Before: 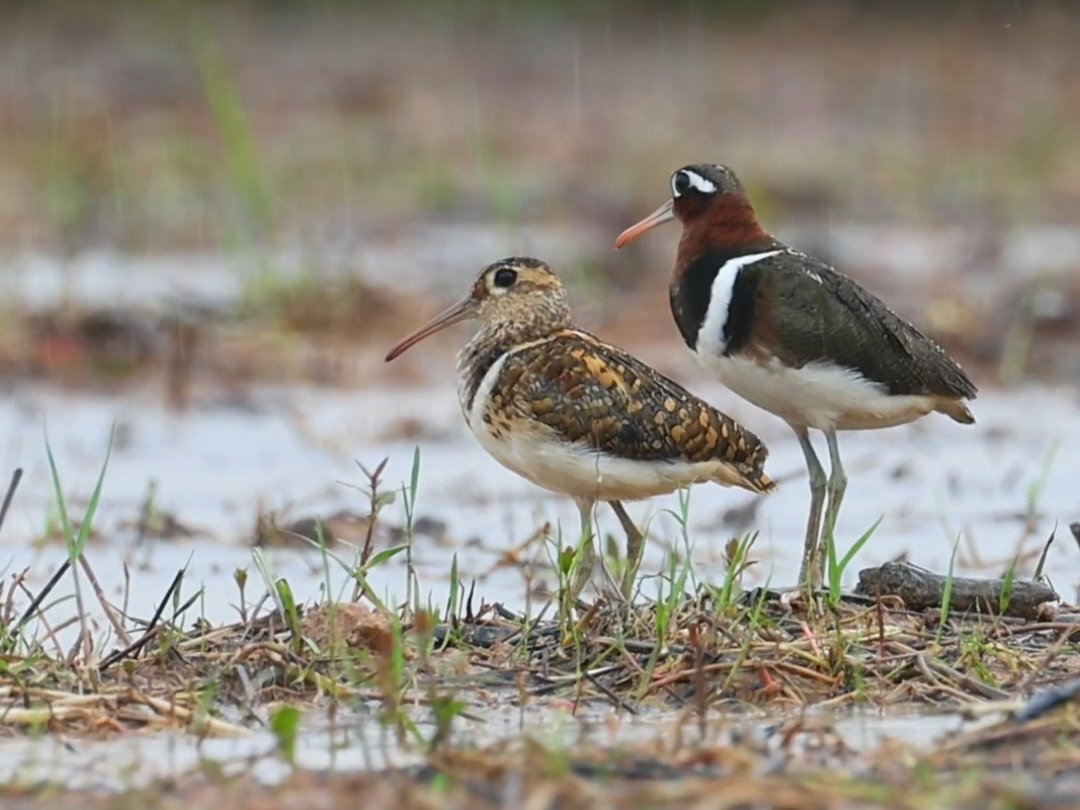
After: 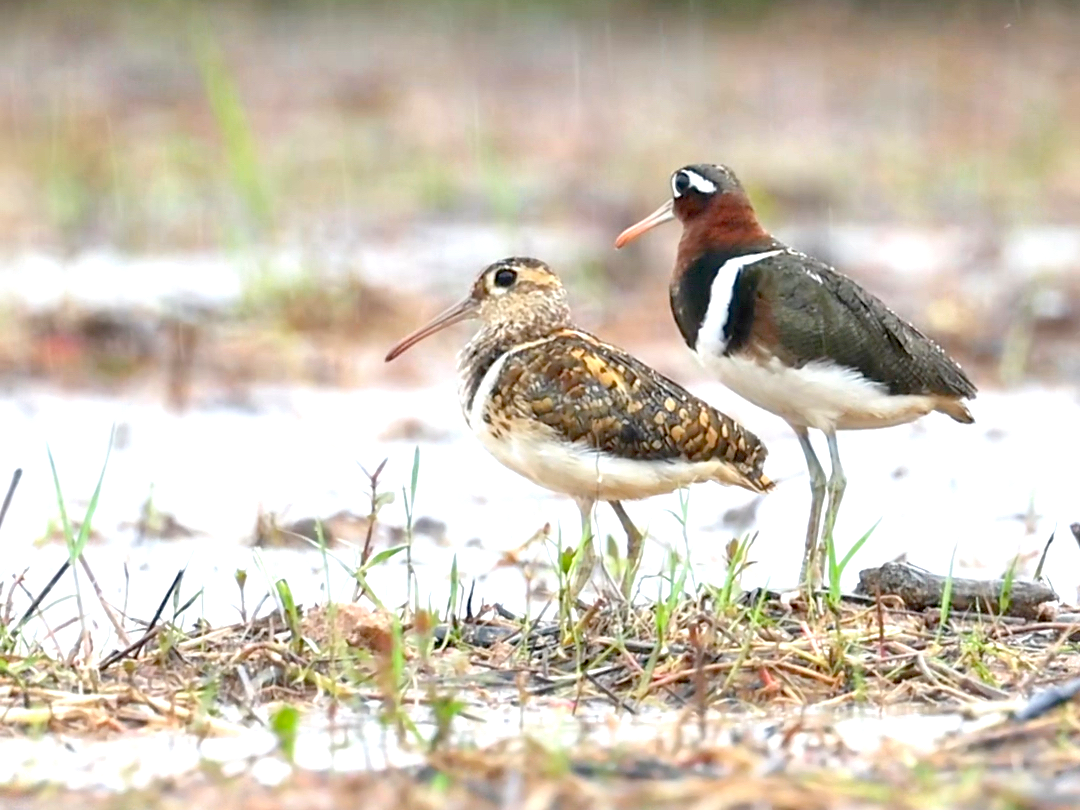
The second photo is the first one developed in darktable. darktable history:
exposure: black level correction 0.008, exposure 0.989 EV, compensate highlight preservation false
